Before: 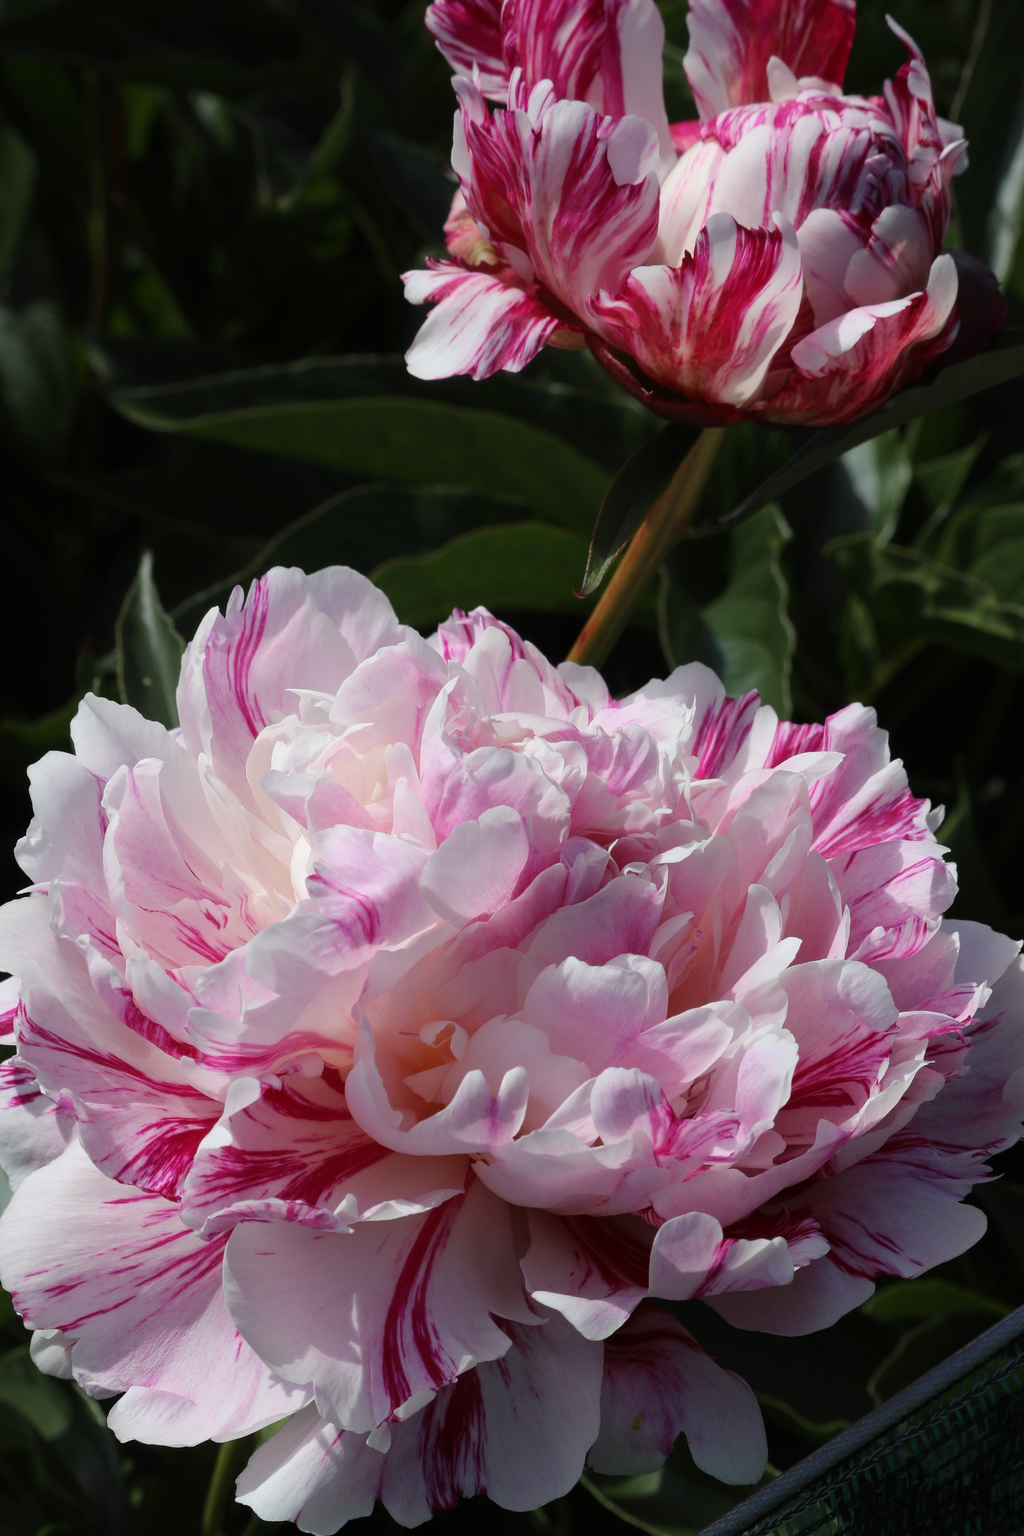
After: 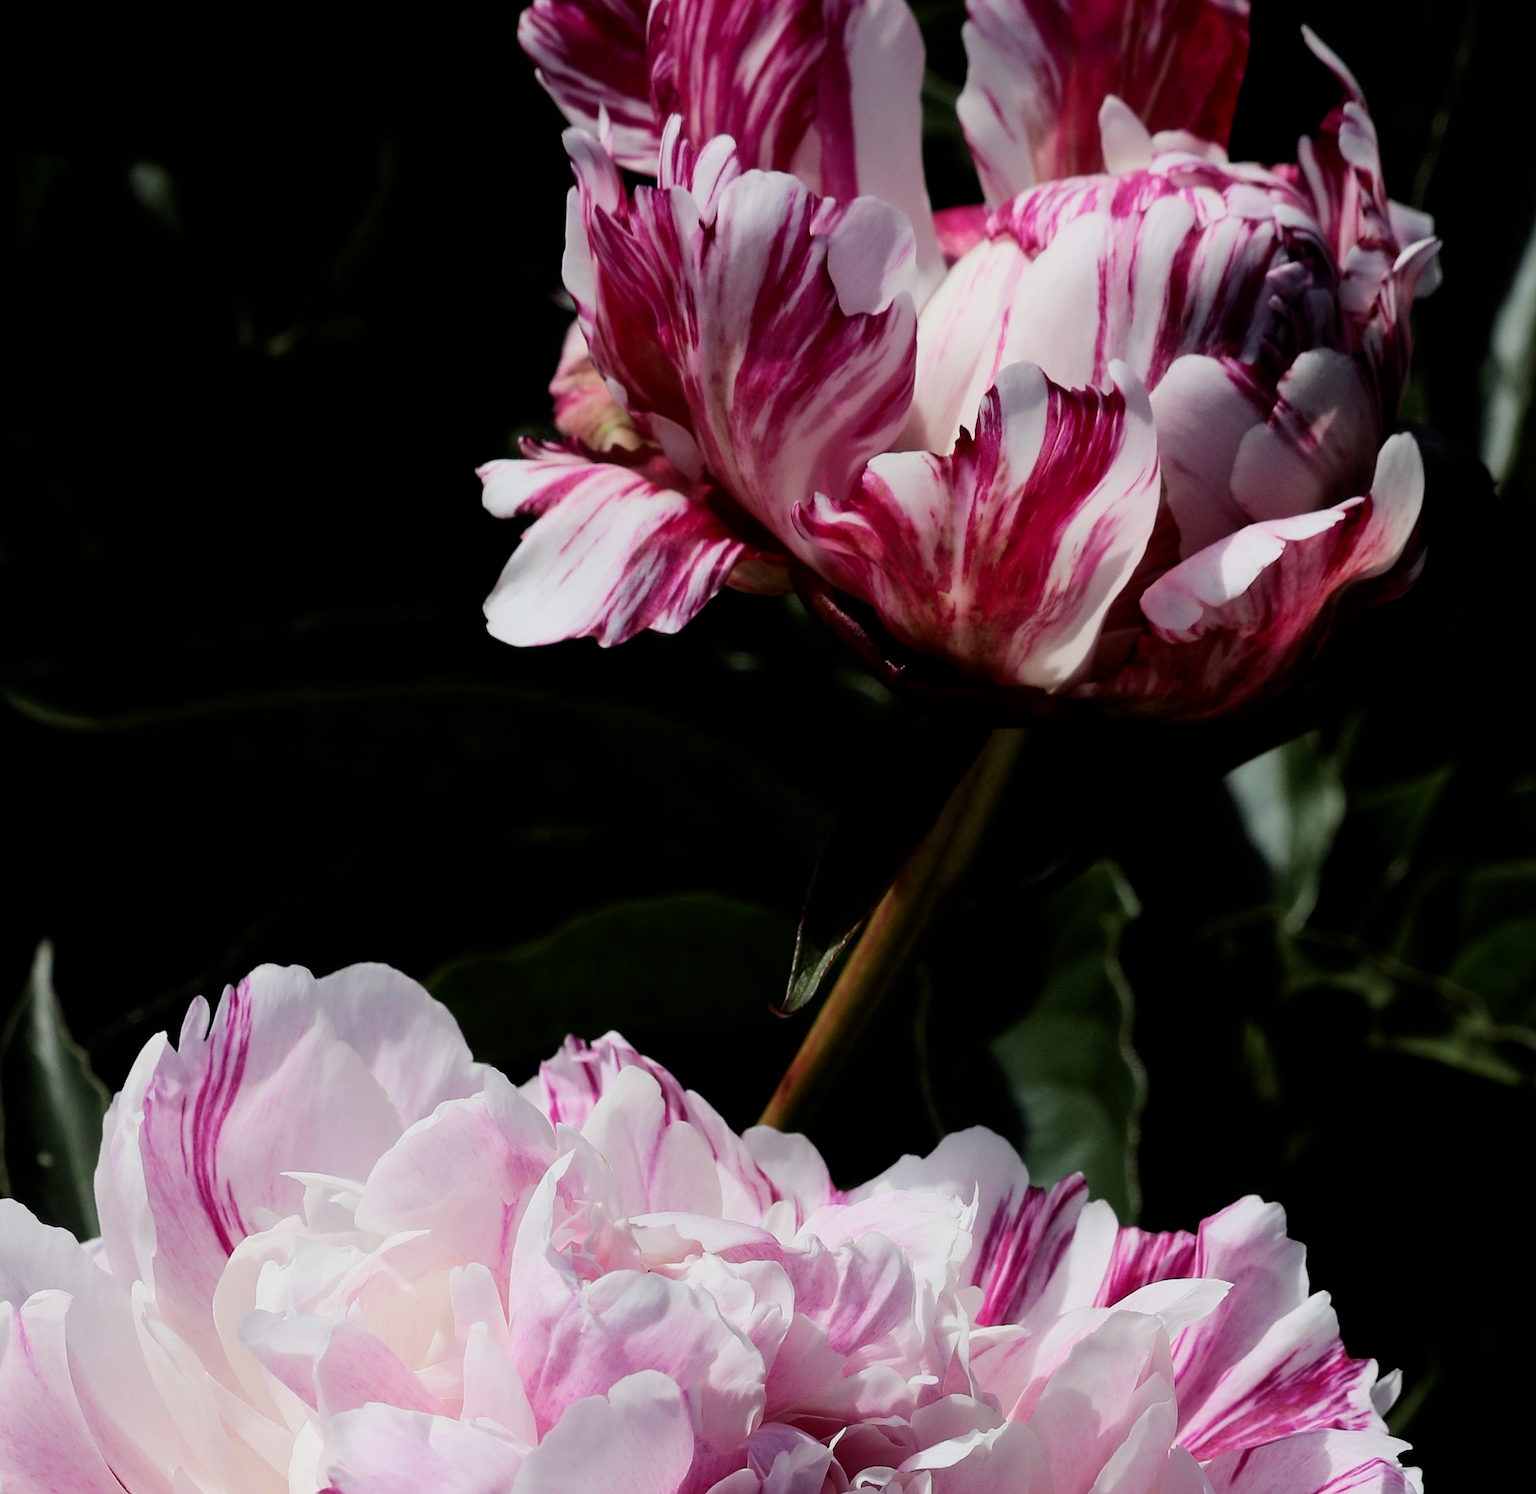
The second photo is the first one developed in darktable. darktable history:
filmic rgb: black relative exposure -5 EV, white relative exposure 3.5 EV, hardness 3.19, contrast 1.2, highlights saturation mix -50%
crop and rotate: left 11.812%, bottom 42.776%
contrast brightness saturation: contrast 0.14
sharpen: on, module defaults
